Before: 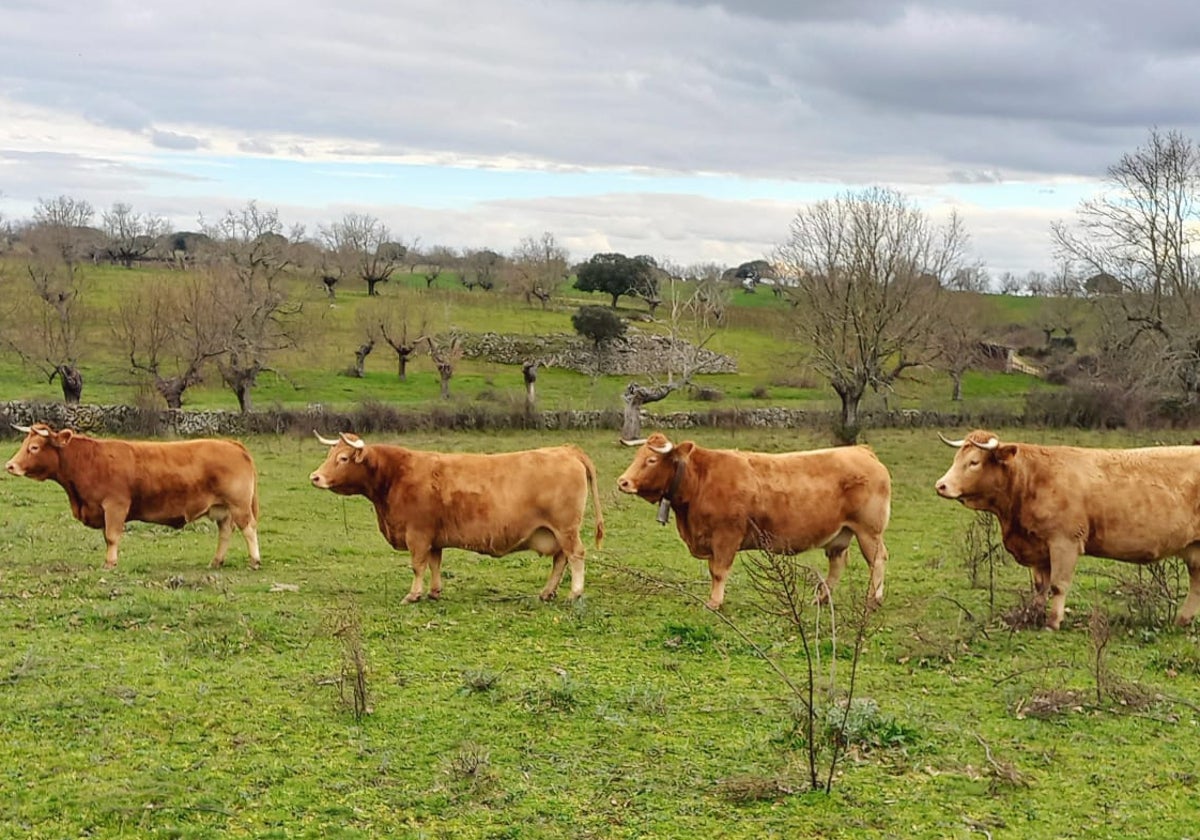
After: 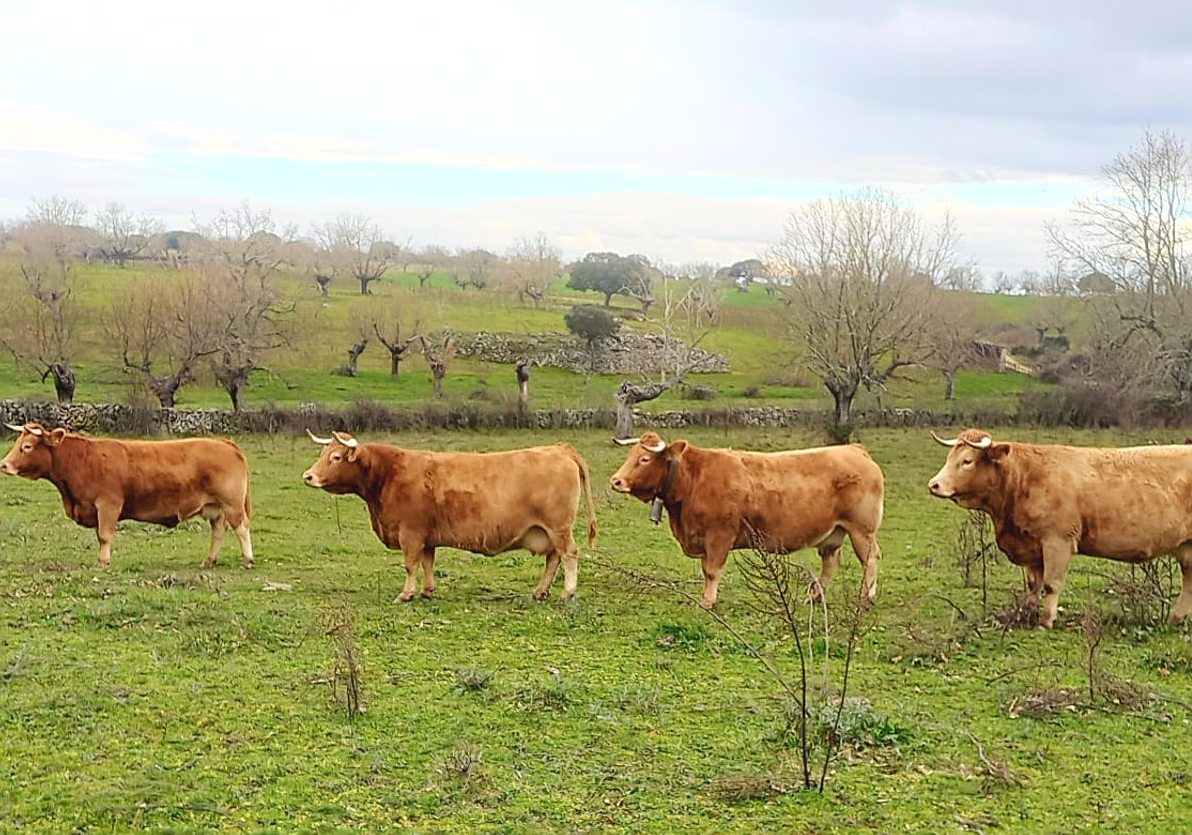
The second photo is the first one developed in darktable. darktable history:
bloom: on, module defaults
sharpen: on, module defaults
crop and rotate: left 0.614%, top 0.179%, bottom 0.309%
